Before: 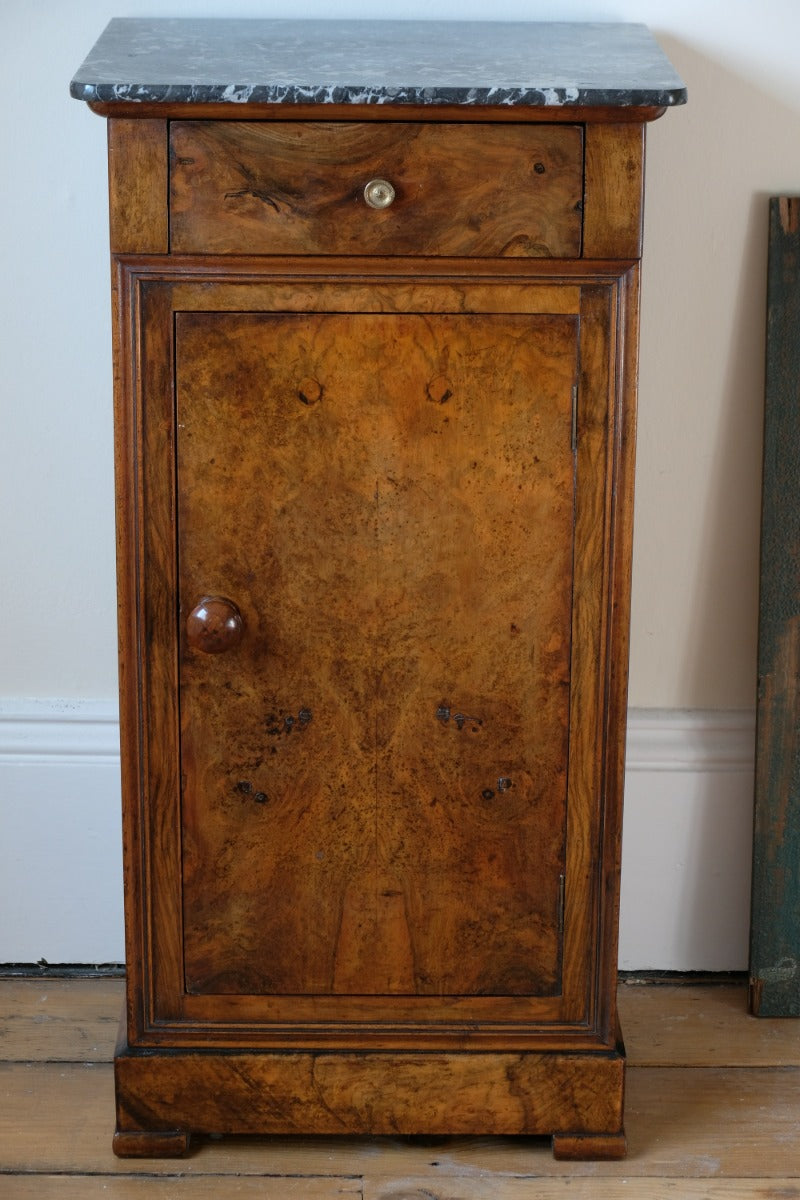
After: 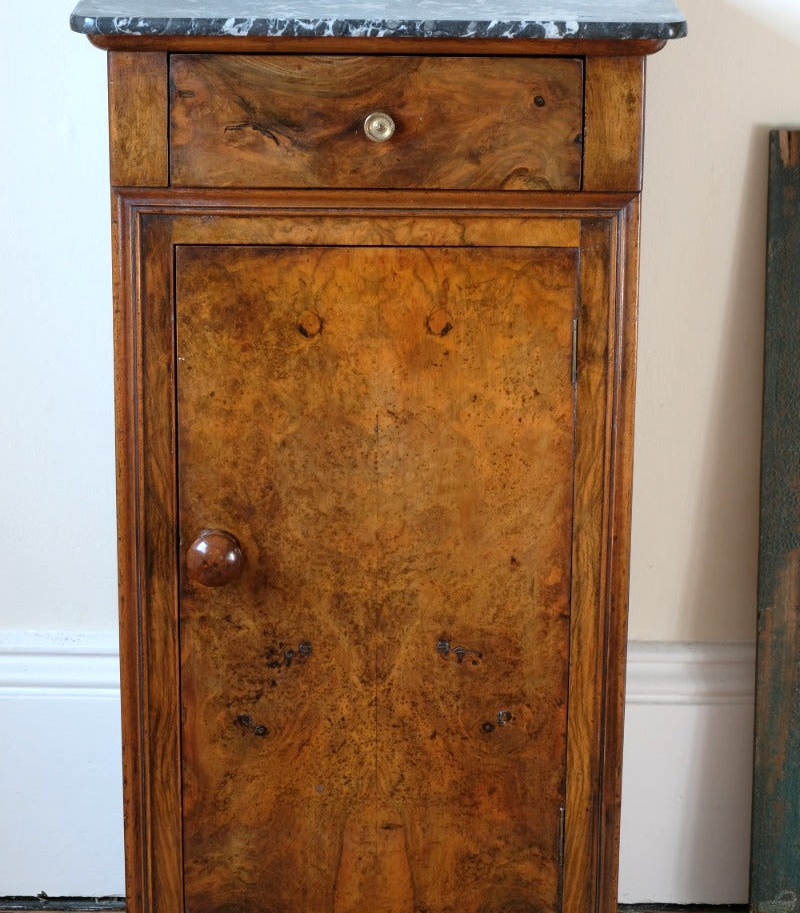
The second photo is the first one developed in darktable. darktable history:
crop: top 5.645%, bottom 18.214%
exposure: black level correction 0.001, exposure 0.5 EV, compensate exposure bias true, compensate highlight preservation false
